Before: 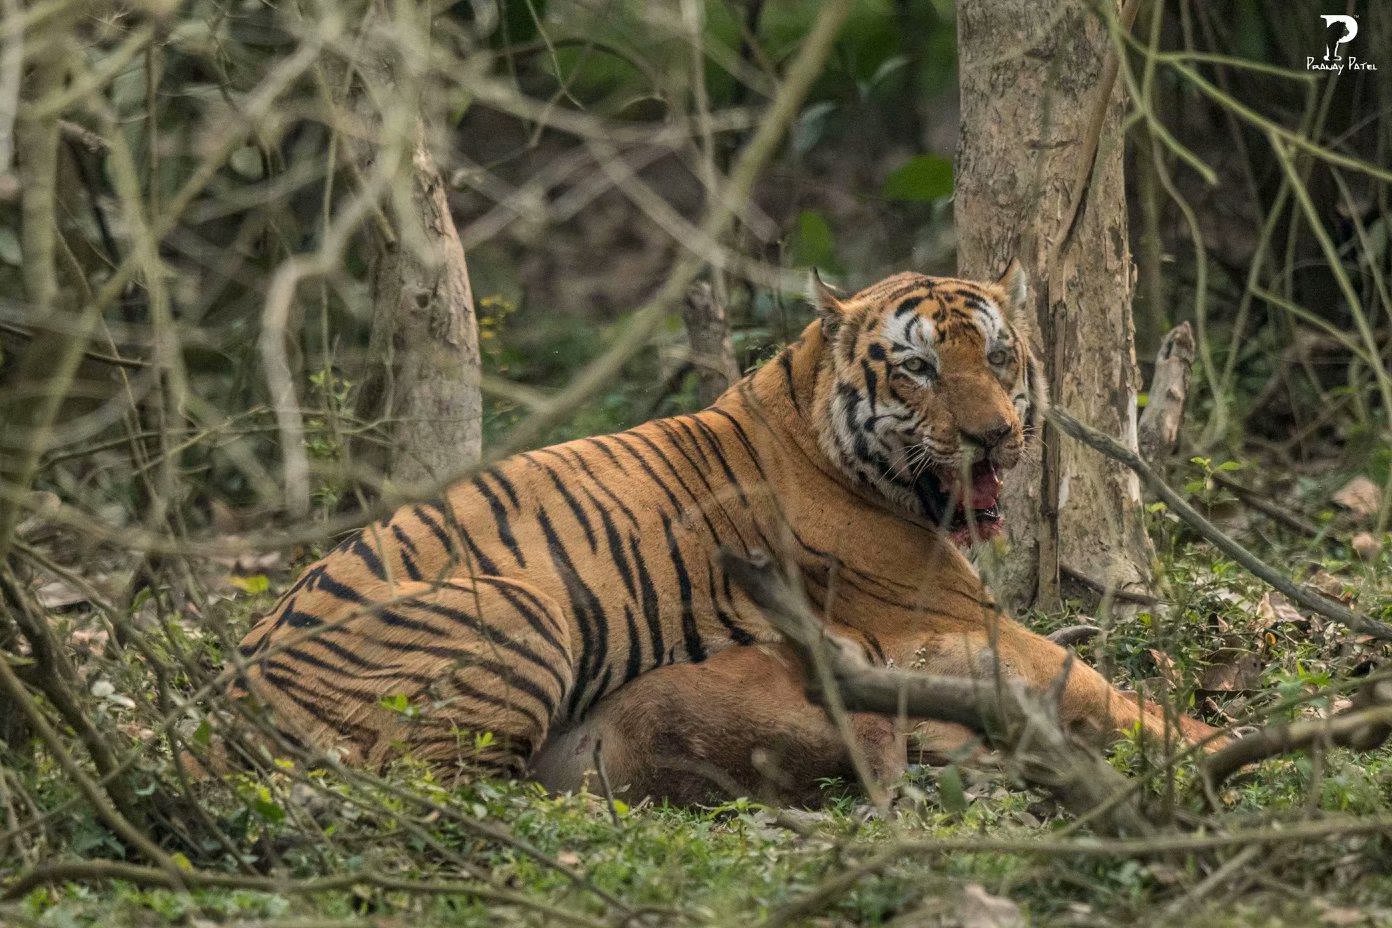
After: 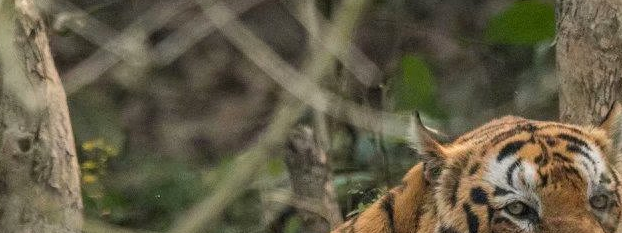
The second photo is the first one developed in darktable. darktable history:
crop: left 28.64%, top 16.832%, right 26.637%, bottom 58.055%
color zones: curves: ch1 [(0, 0.523) (0.143, 0.545) (0.286, 0.52) (0.429, 0.506) (0.571, 0.503) (0.714, 0.503) (0.857, 0.508) (1, 0.523)]
